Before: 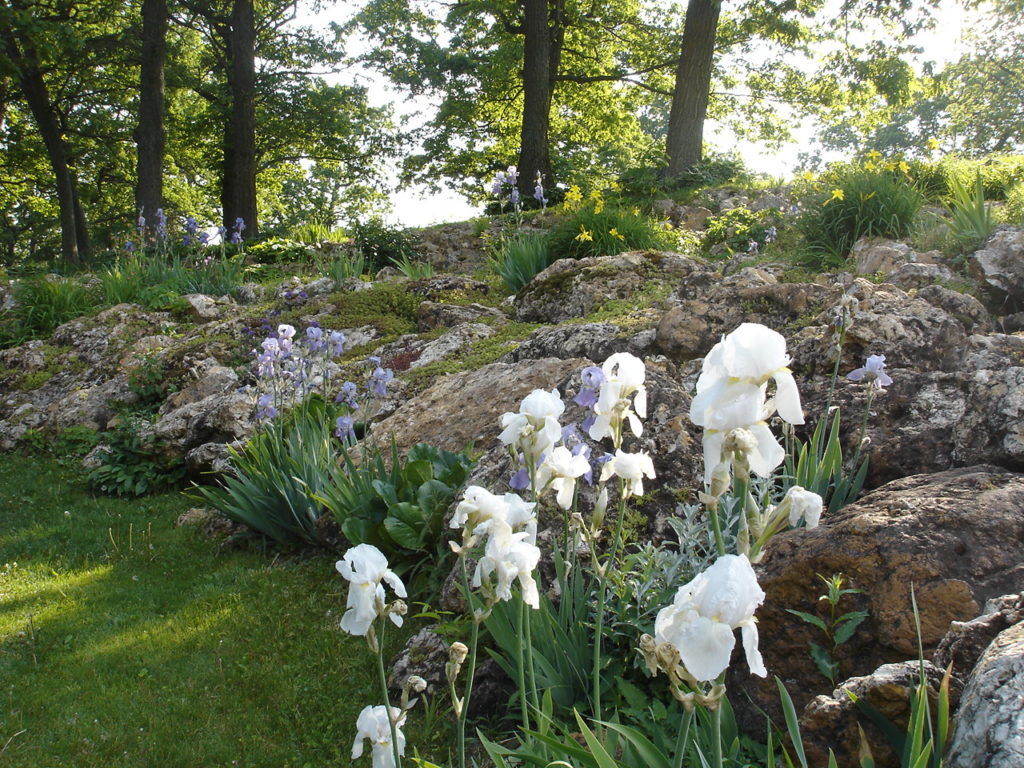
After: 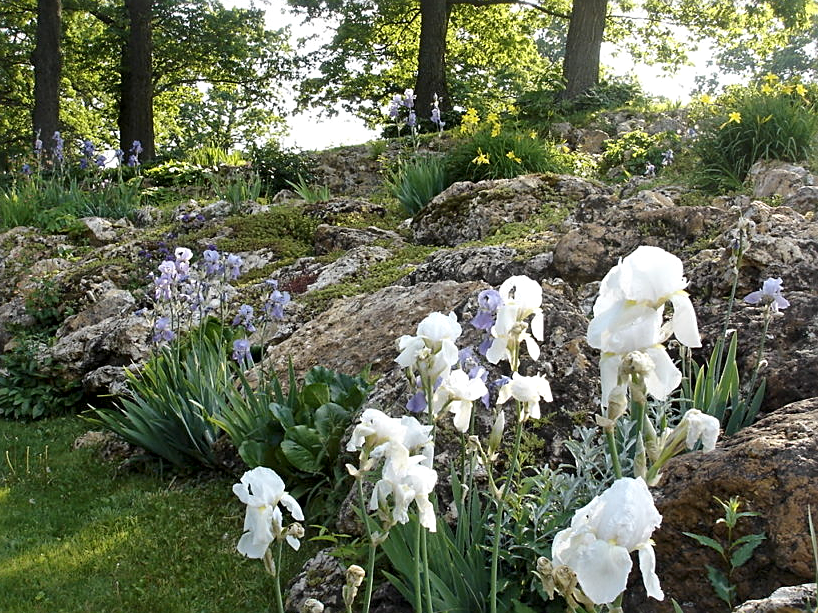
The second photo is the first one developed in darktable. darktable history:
sharpen: on, module defaults
crop and rotate: left 10.071%, top 10.071%, right 10.02%, bottom 10.02%
local contrast: mode bilateral grid, contrast 20, coarseness 50, detail 150%, midtone range 0.2
